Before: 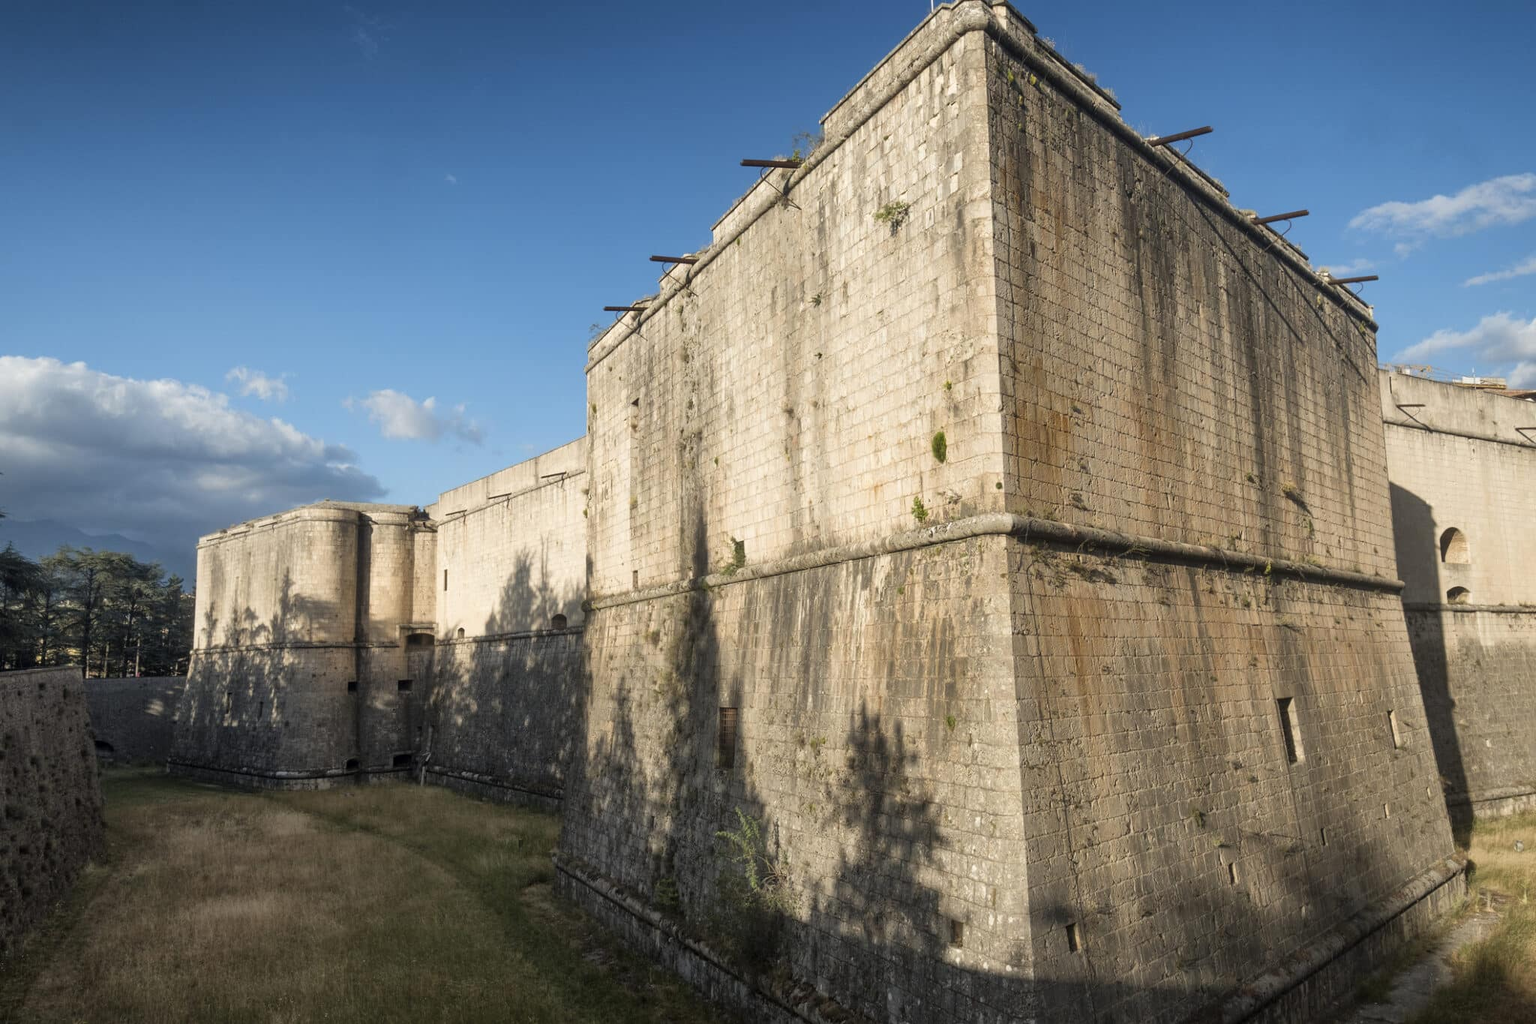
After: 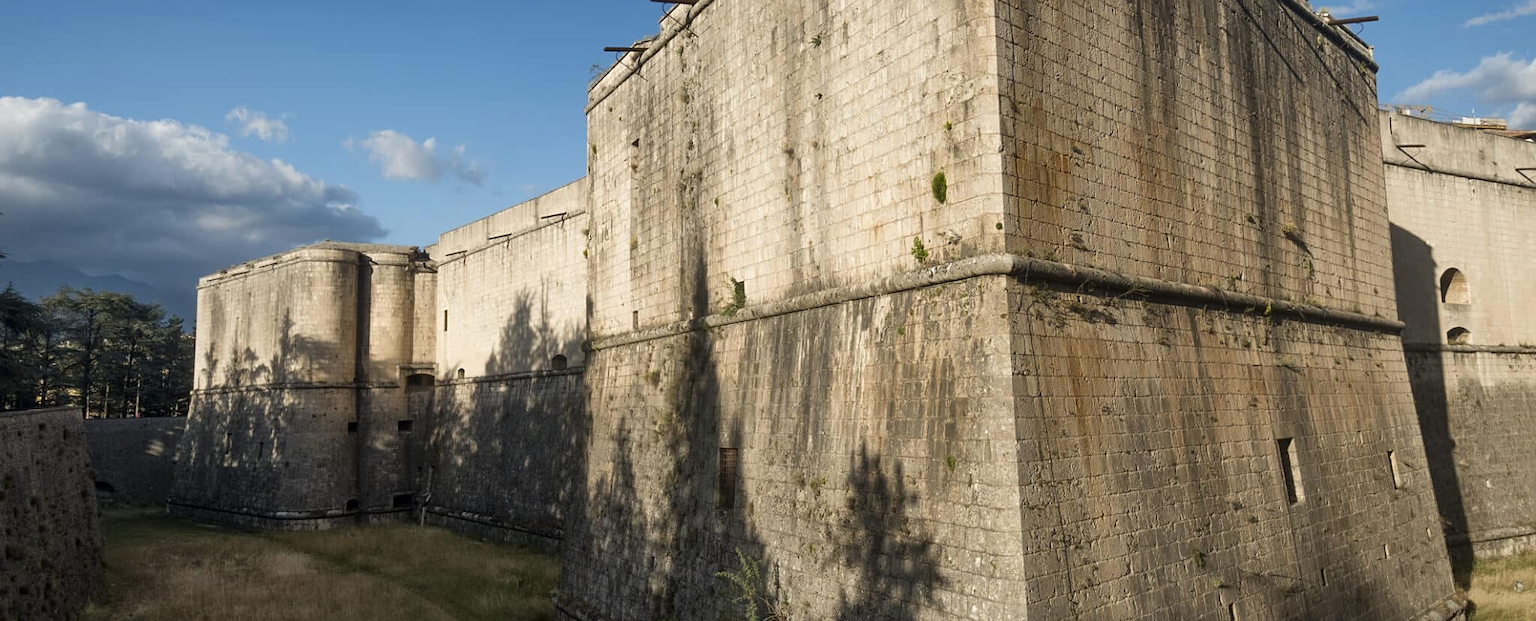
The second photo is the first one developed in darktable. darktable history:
crop and rotate: top 25.357%, bottom 13.942%
contrast brightness saturation: brightness -0.09
sharpen: amount 0.2
